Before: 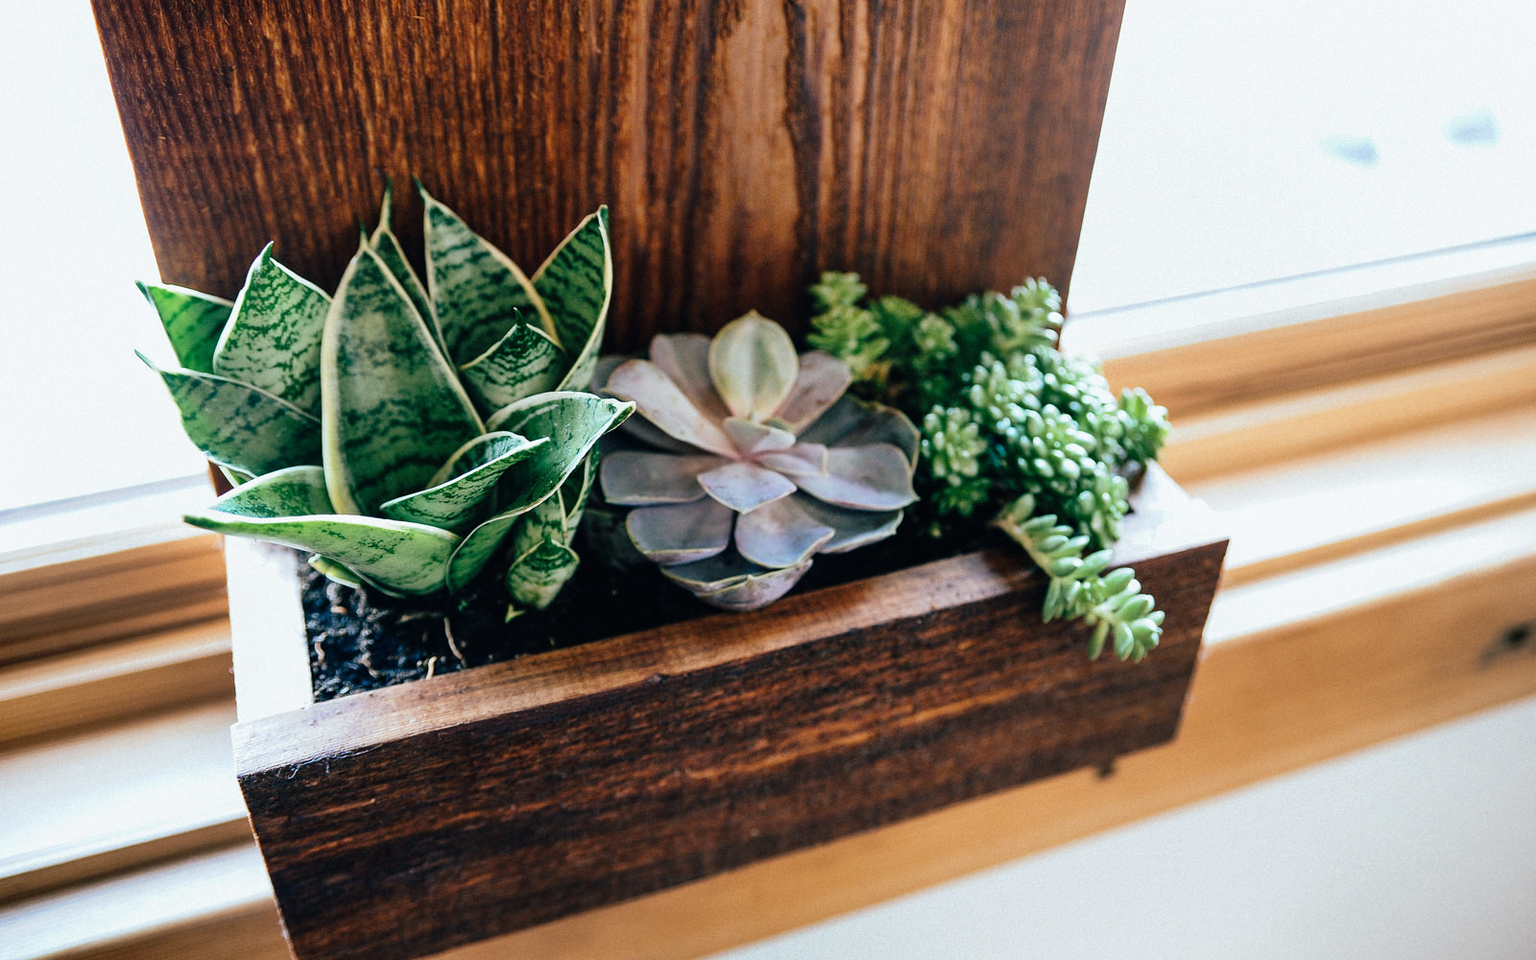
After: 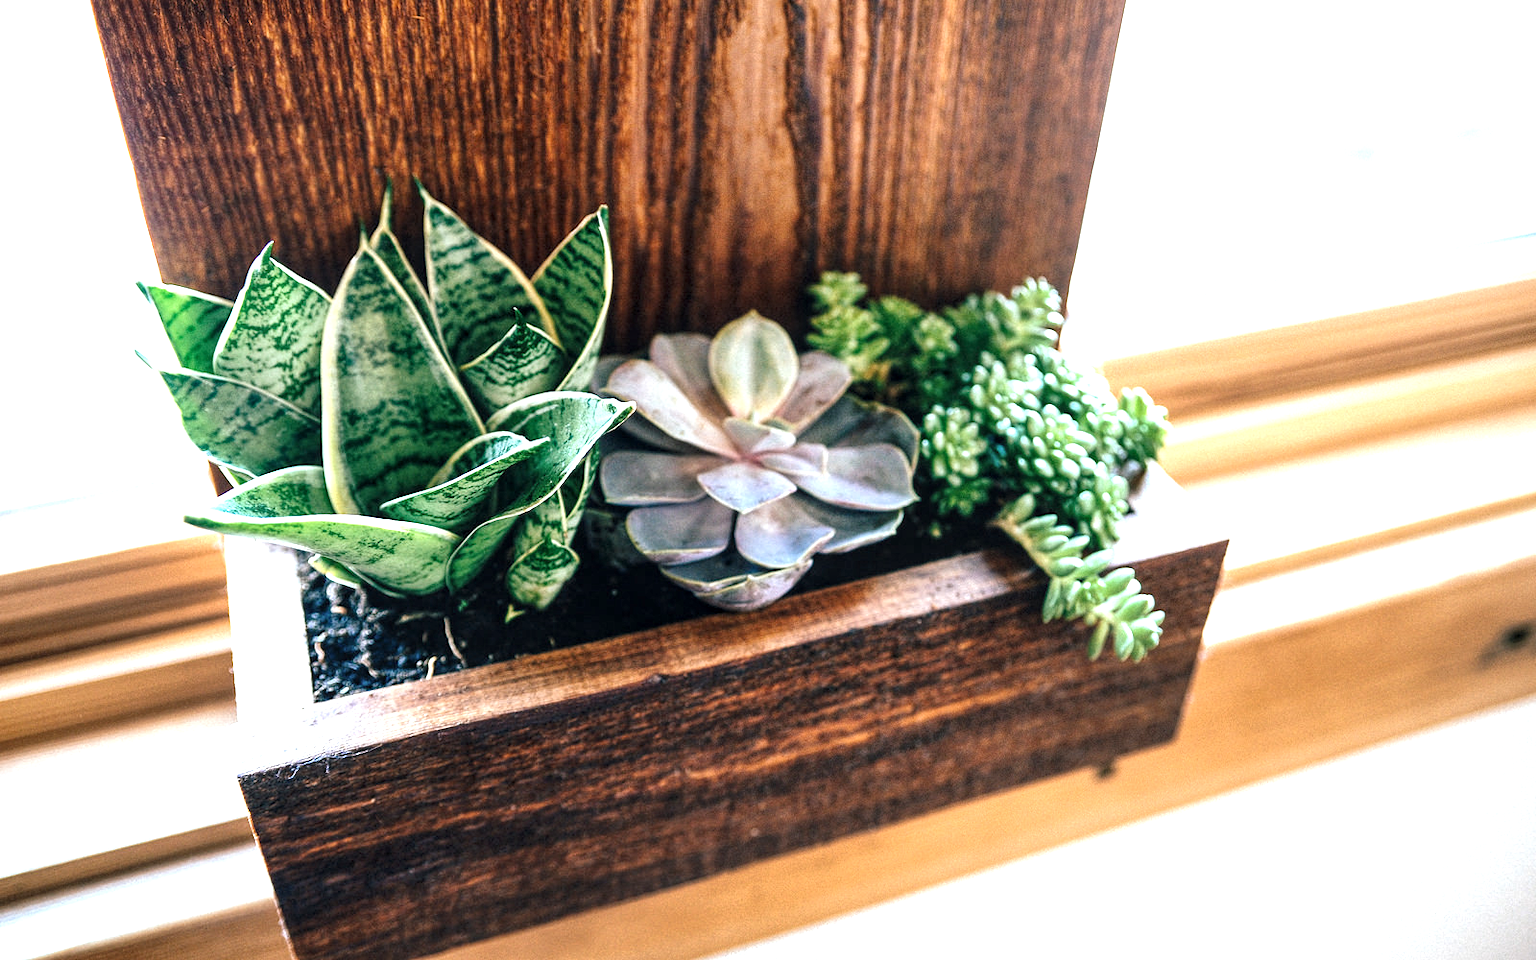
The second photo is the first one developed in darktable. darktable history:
local contrast: highlights 99%, shadows 86%, detail 160%, midtone range 0.2
exposure: black level correction 0, exposure 0.7 EV, compensate exposure bias true, compensate highlight preservation false
